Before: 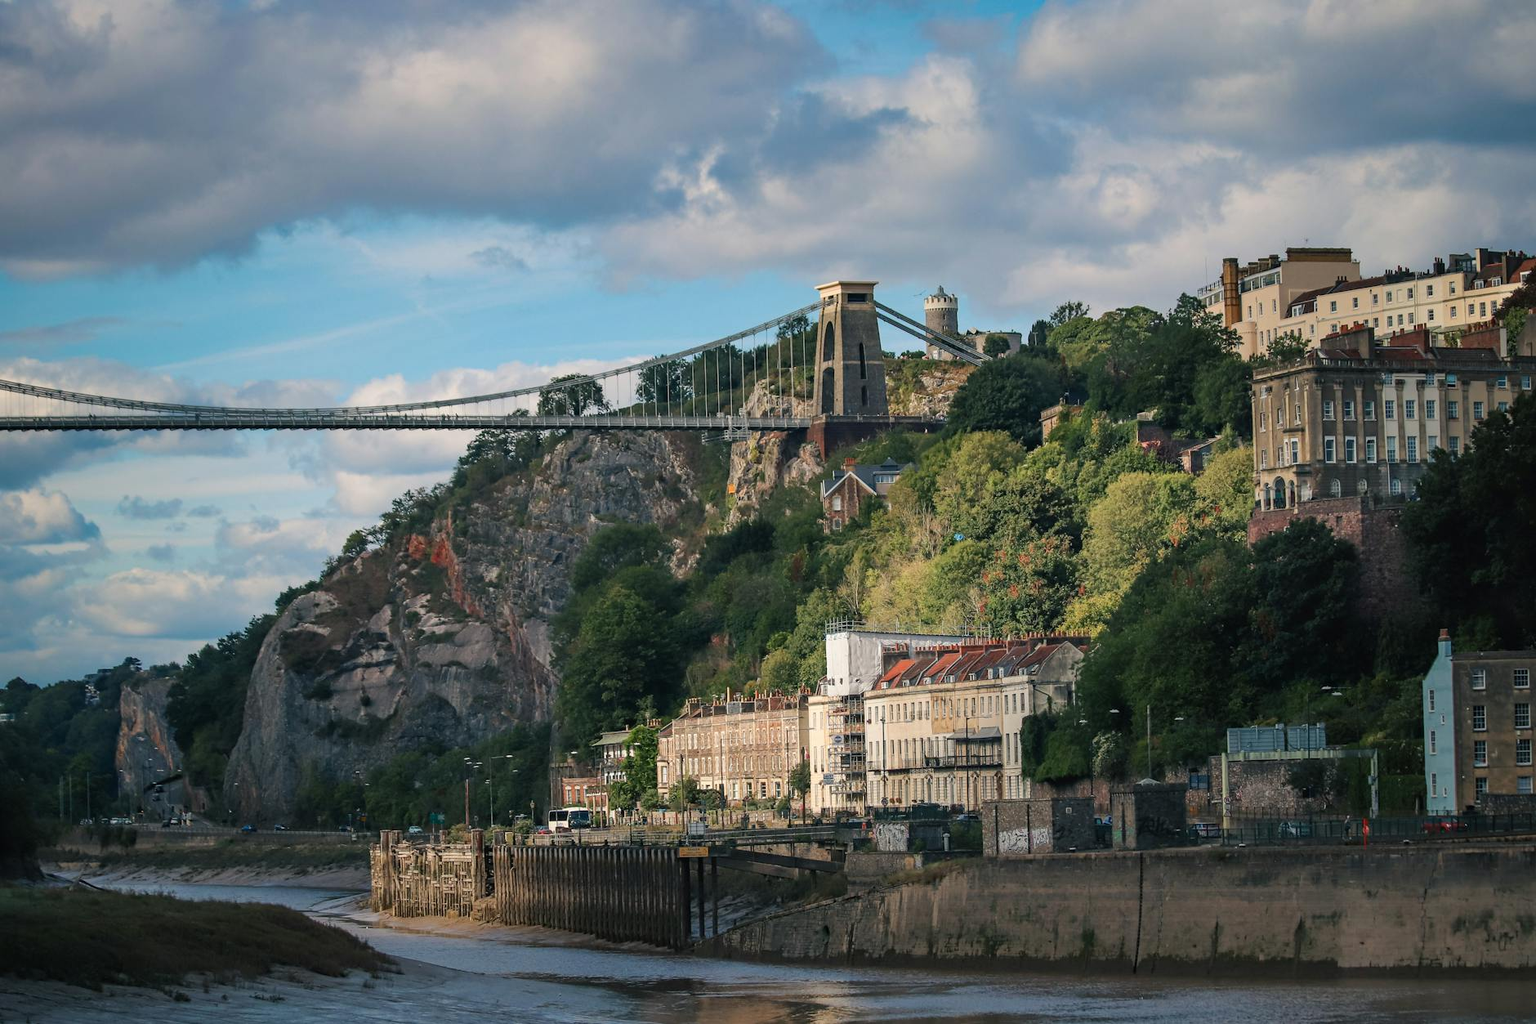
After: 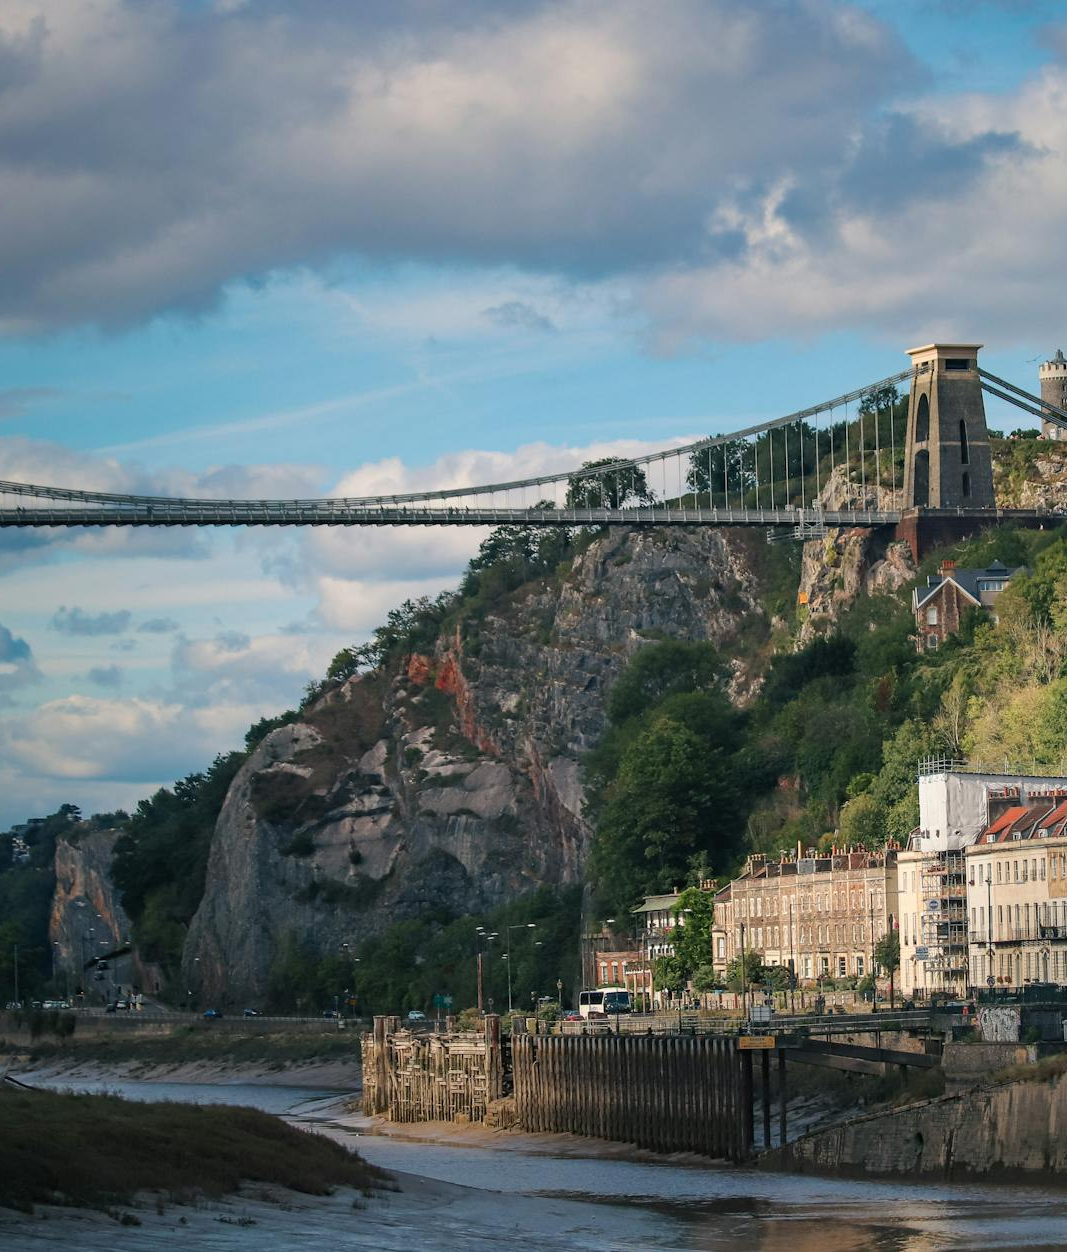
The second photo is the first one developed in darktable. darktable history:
crop: left 4.908%, right 38.332%
